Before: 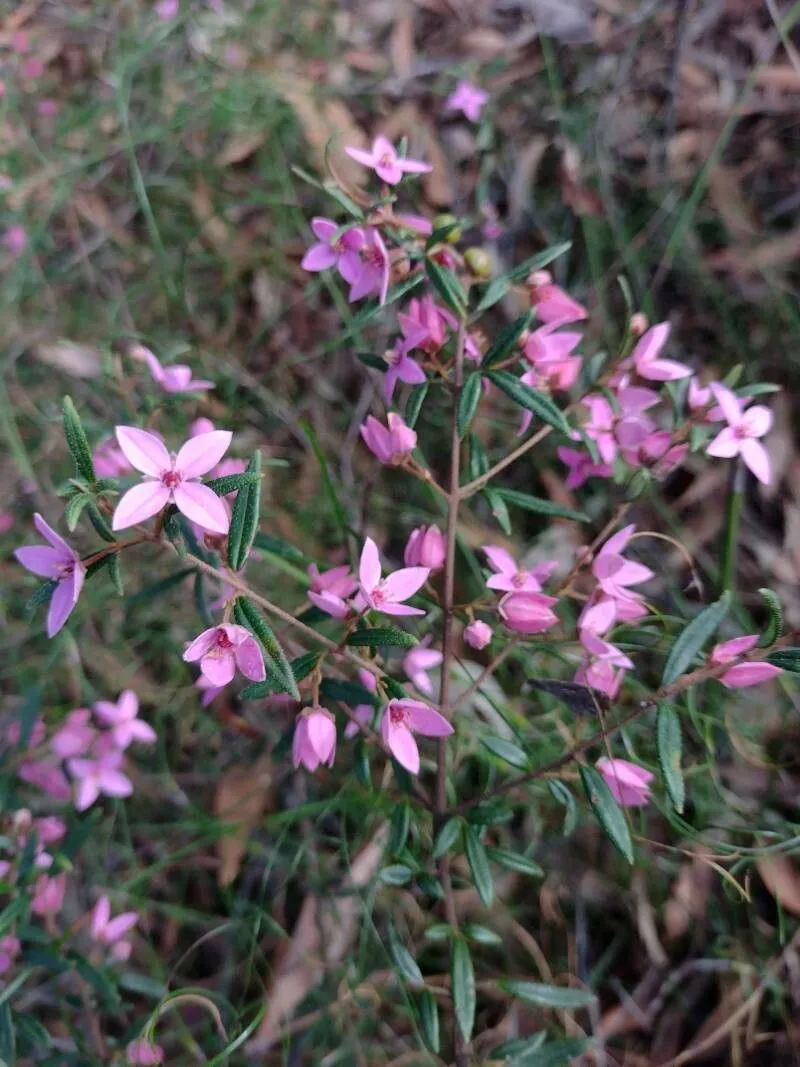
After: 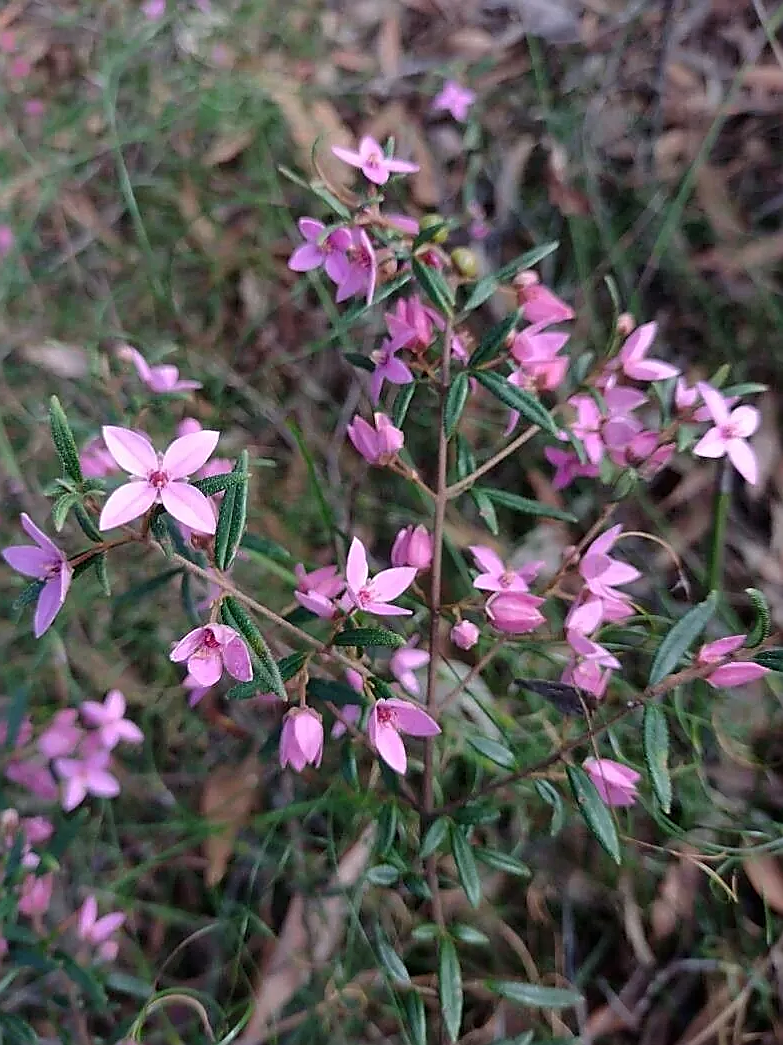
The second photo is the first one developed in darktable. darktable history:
crop: left 1.743%, right 0.268%, bottom 2.011%
tone equalizer: on, module defaults
sharpen: radius 1.4, amount 1.25, threshold 0.7
